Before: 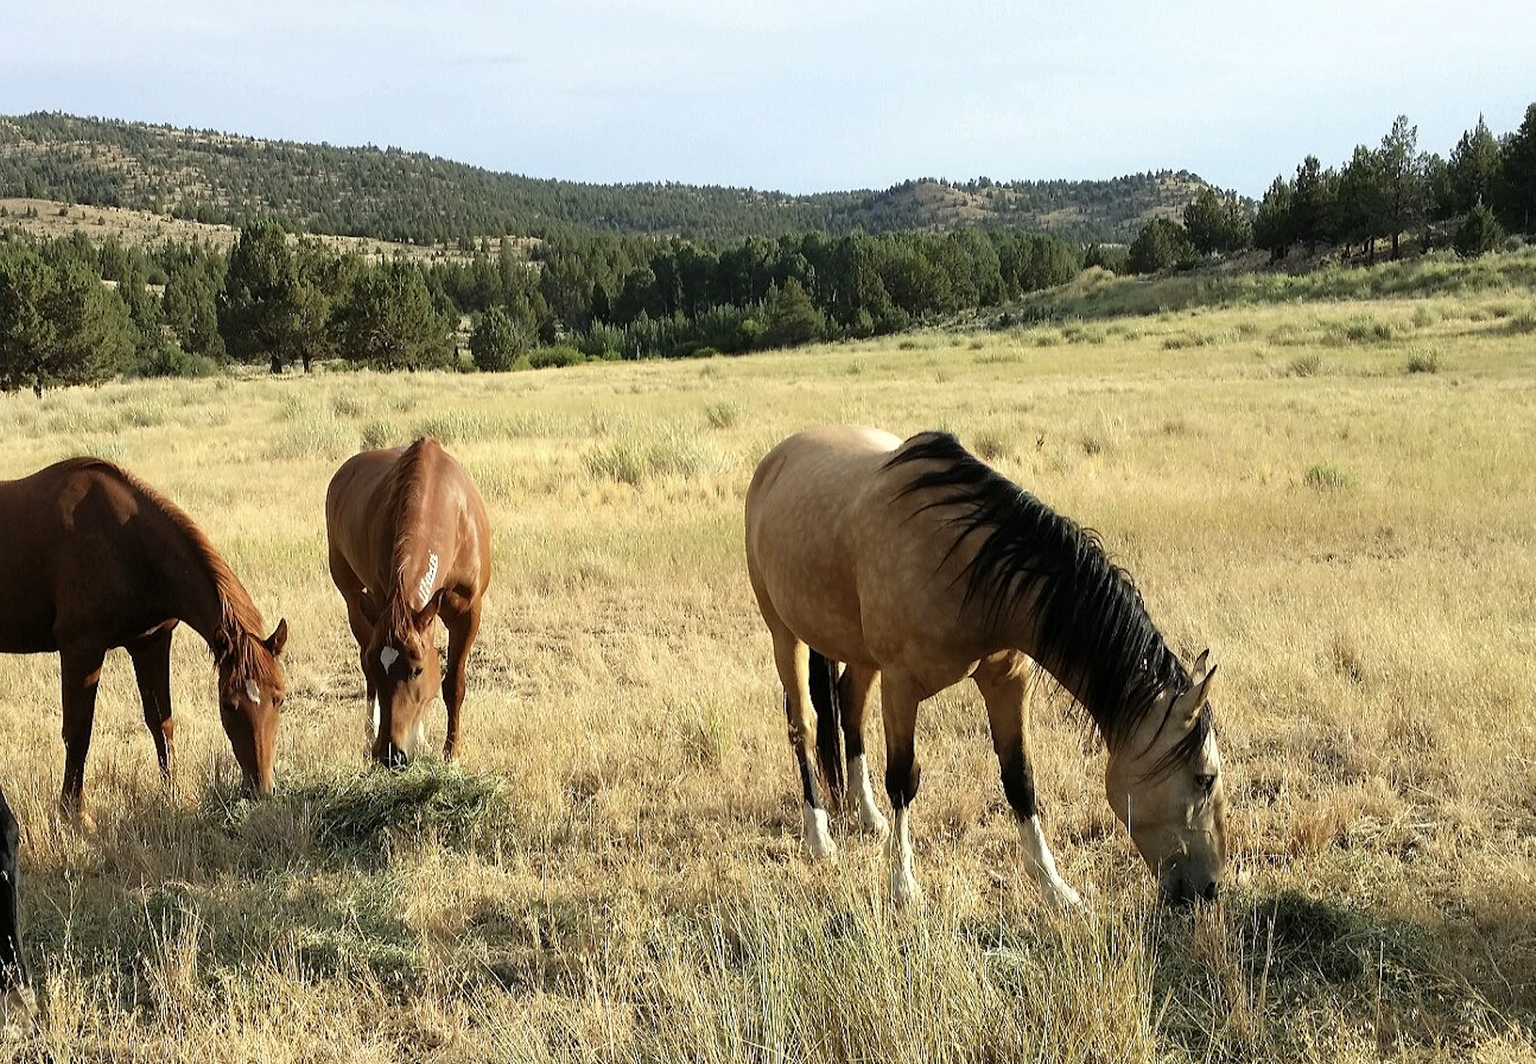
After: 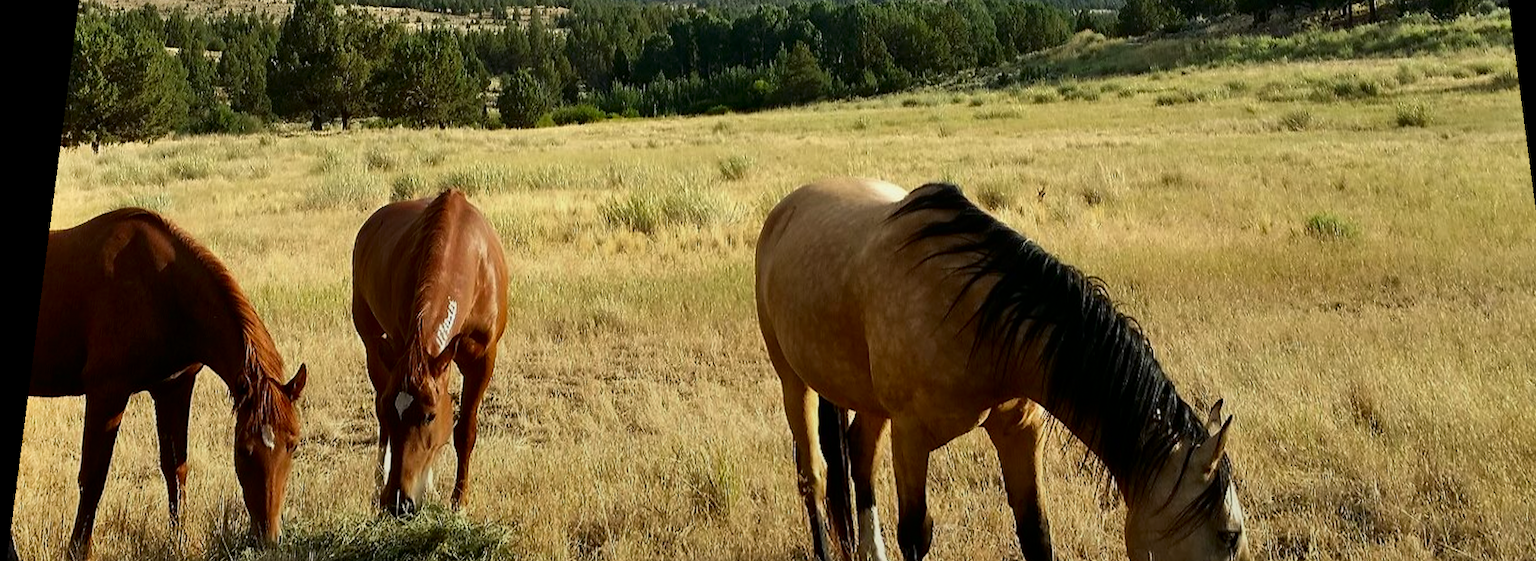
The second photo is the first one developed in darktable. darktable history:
contrast brightness saturation: brightness -0.2, saturation 0.08
graduated density: rotation -180°, offset 24.95
crop: left 1.744%, top 19.225%, right 5.069%, bottom 28.357%
rotate and perspective: rotation 0.128°, lens shift (vertical) -0.181, lens shift (horizontal) -0.044, shear 0.001, automatic cropping off
shadows and highlights: soften with gaussian
